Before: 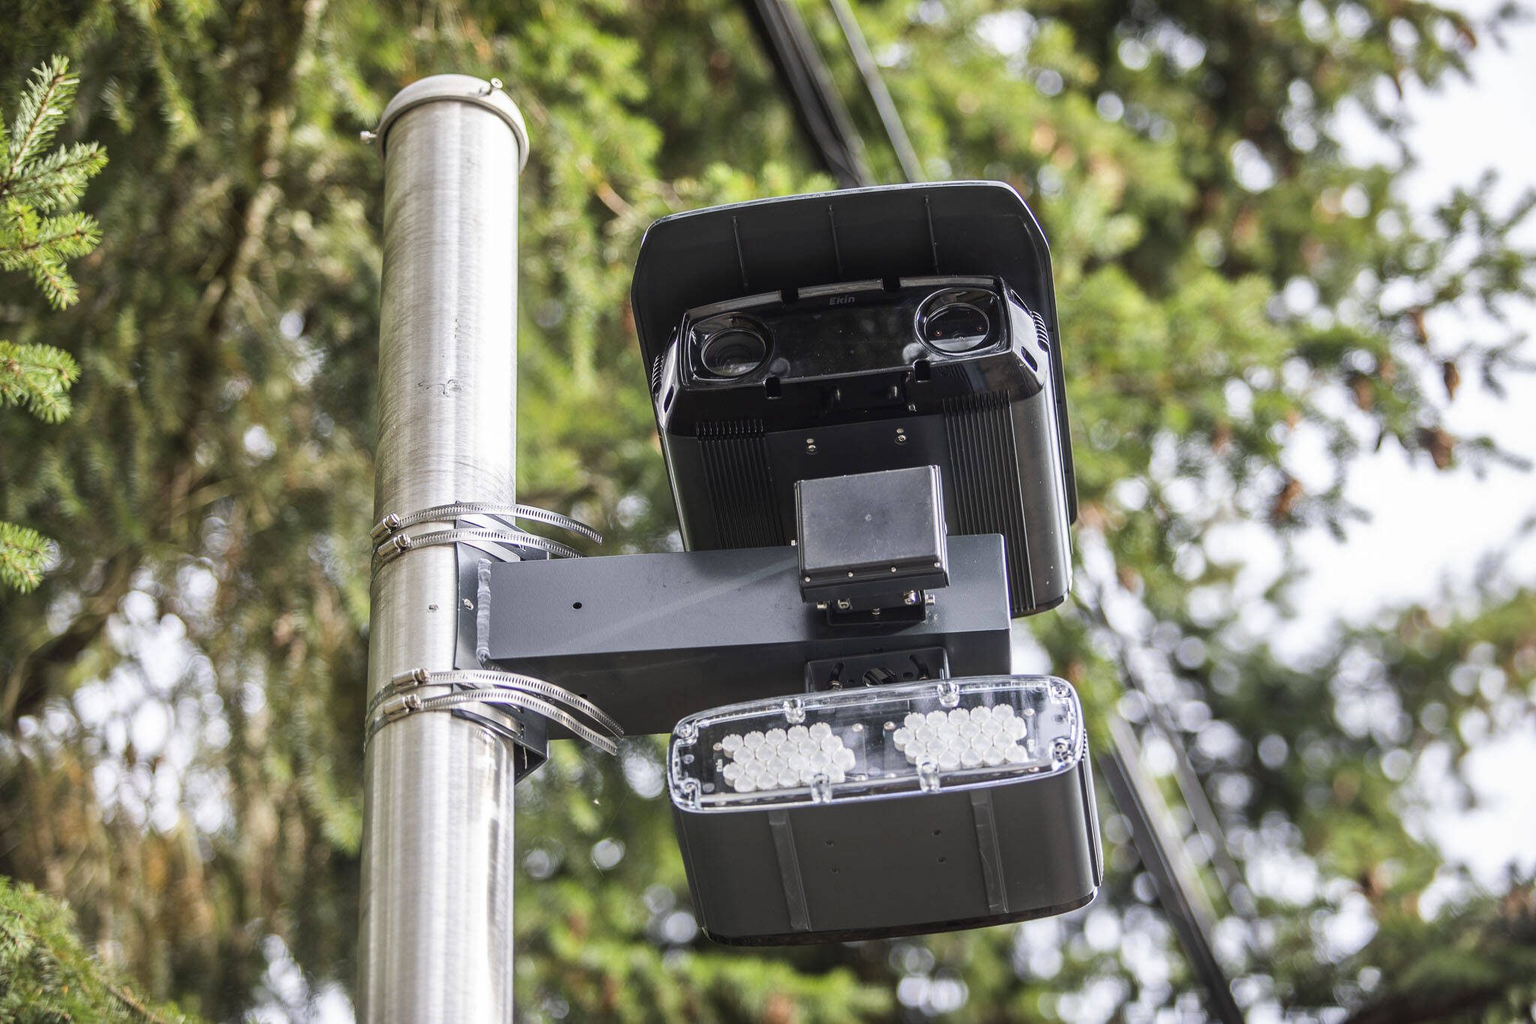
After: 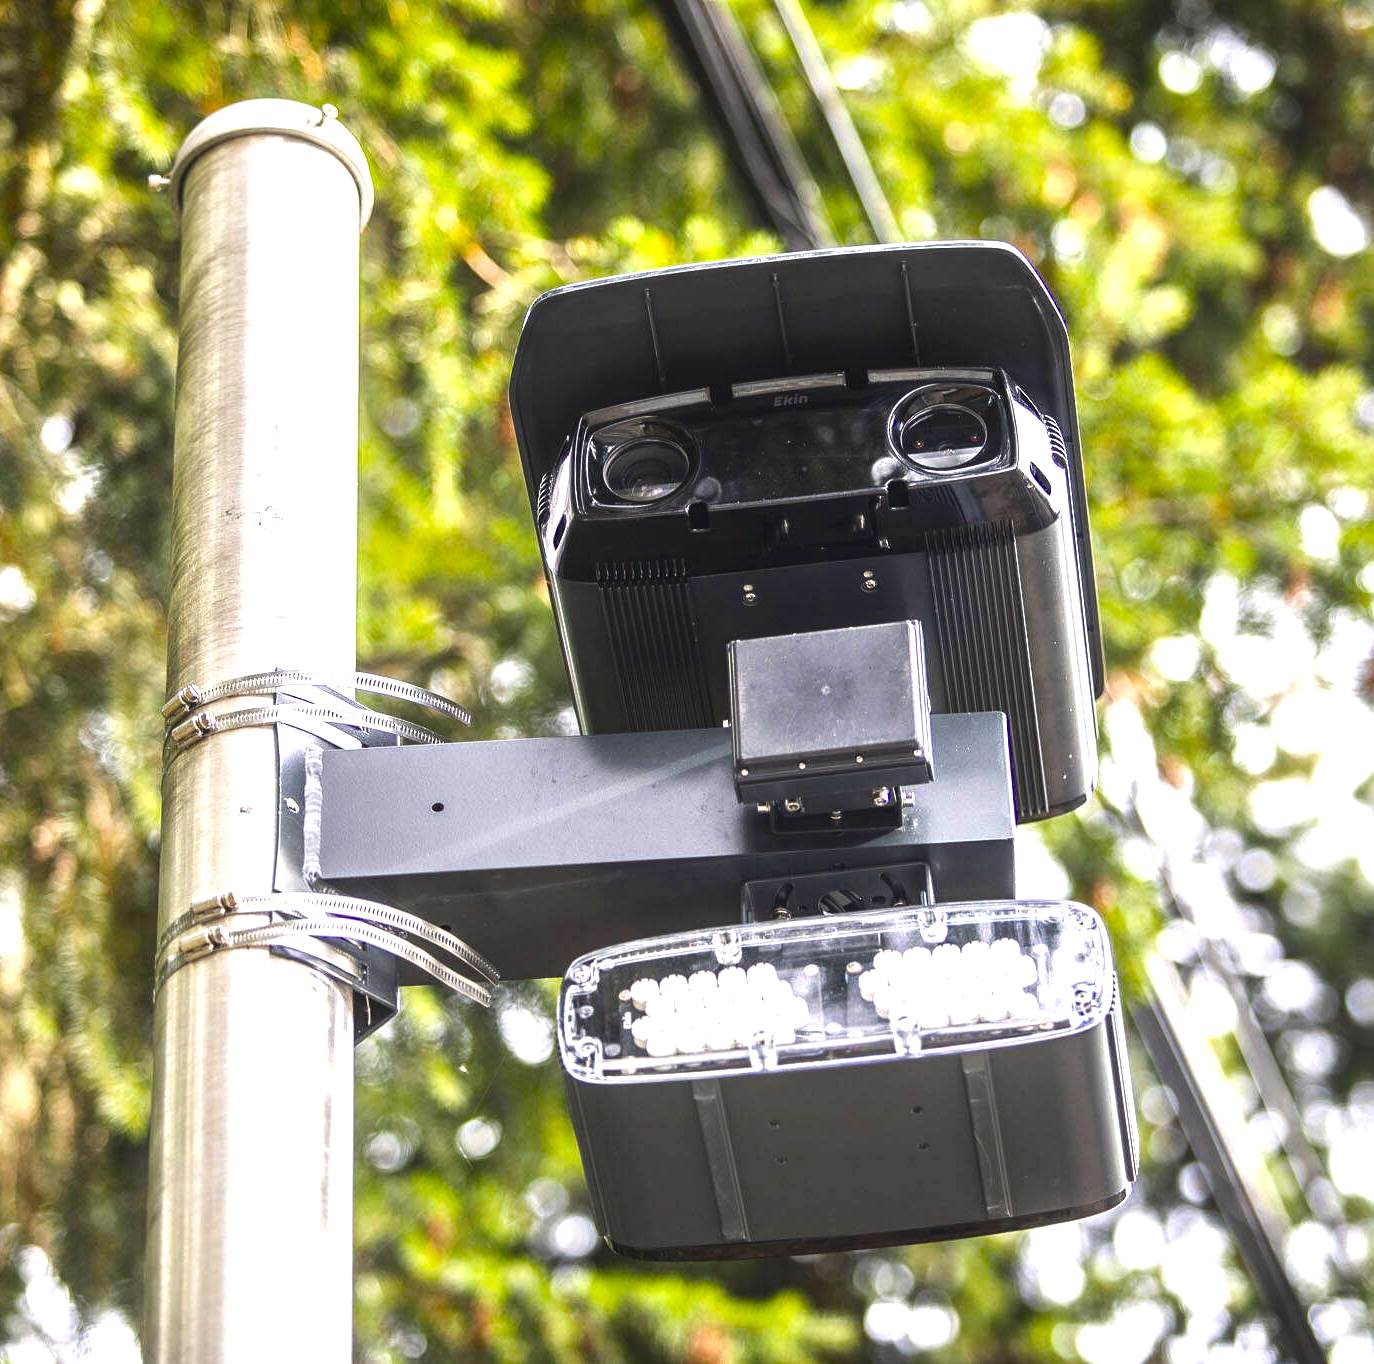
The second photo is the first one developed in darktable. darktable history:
local contrast: highlights 107%, shadows 97%, detail 120%, midtone range 0.2
exposure: black level correction -0.005, exposure 0.613 EV, compensate highlight preservation false
color balance rgb: highlights gain › chroma 1.117%, highlights gain › hue 68.07°, global offset › luminance -0.474%, perceptual saturation grading › global saturation 24.91%, perceptual brilliance grading › global brilliance -4.23%, perceptual brilliance grading › highlights 24.825%, perceptual brilliance grading › mid-tones 7.161%, perceptual brilliance grading › shadows -4.774%, global vibrance 10.188%, saturation formula JzAzBz (2021)
crop and rotate: left 16.248%, right 16.65%
contrast equalizer: y [[0.5, 0.486, 0.447, 0.446, 0.489, 0.5], [0.5 ×6], [0.5 ×6], [0 ×6], [0 ×6]], mix 0.309
